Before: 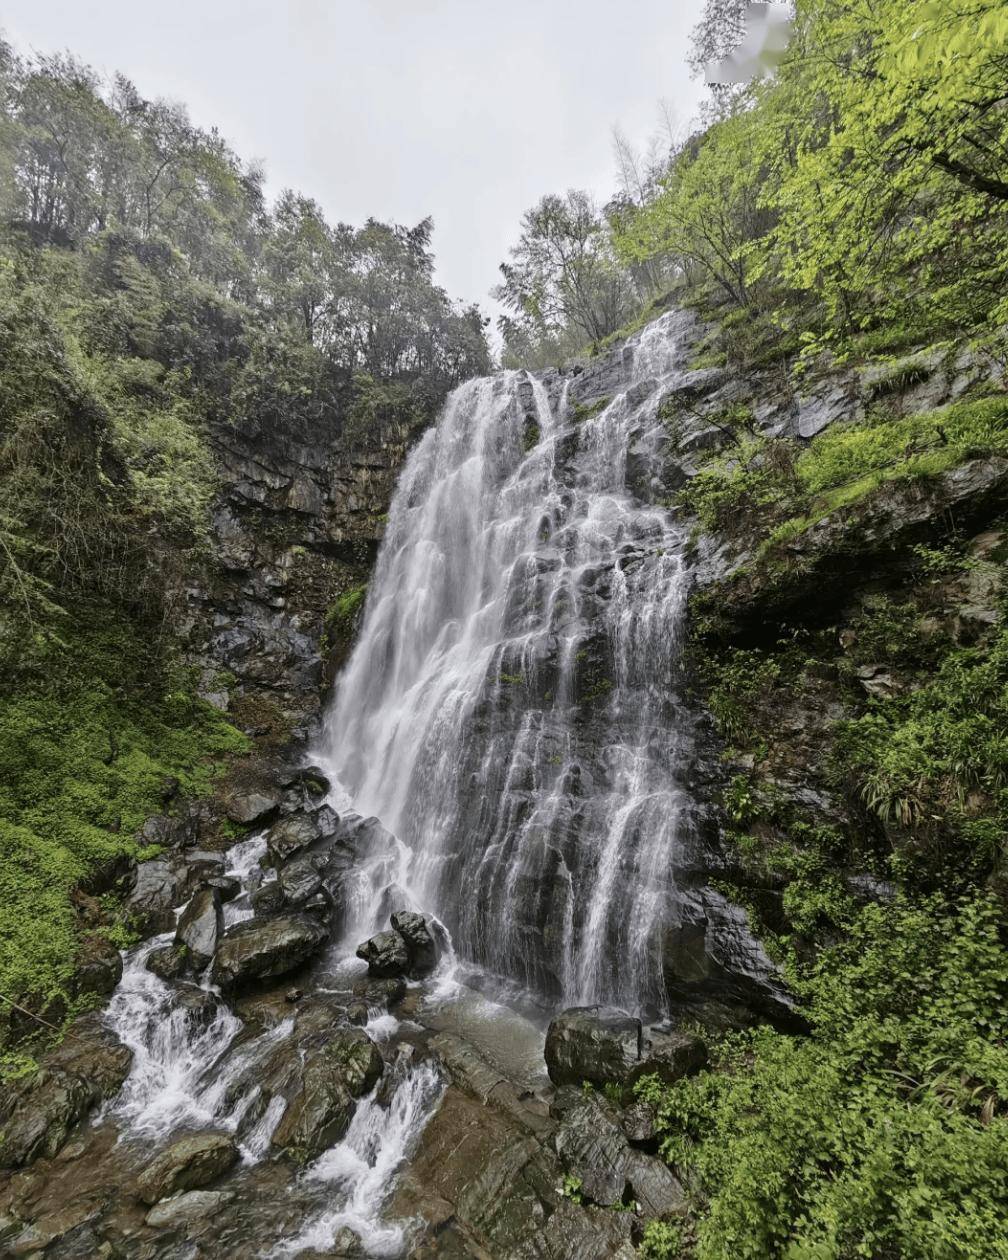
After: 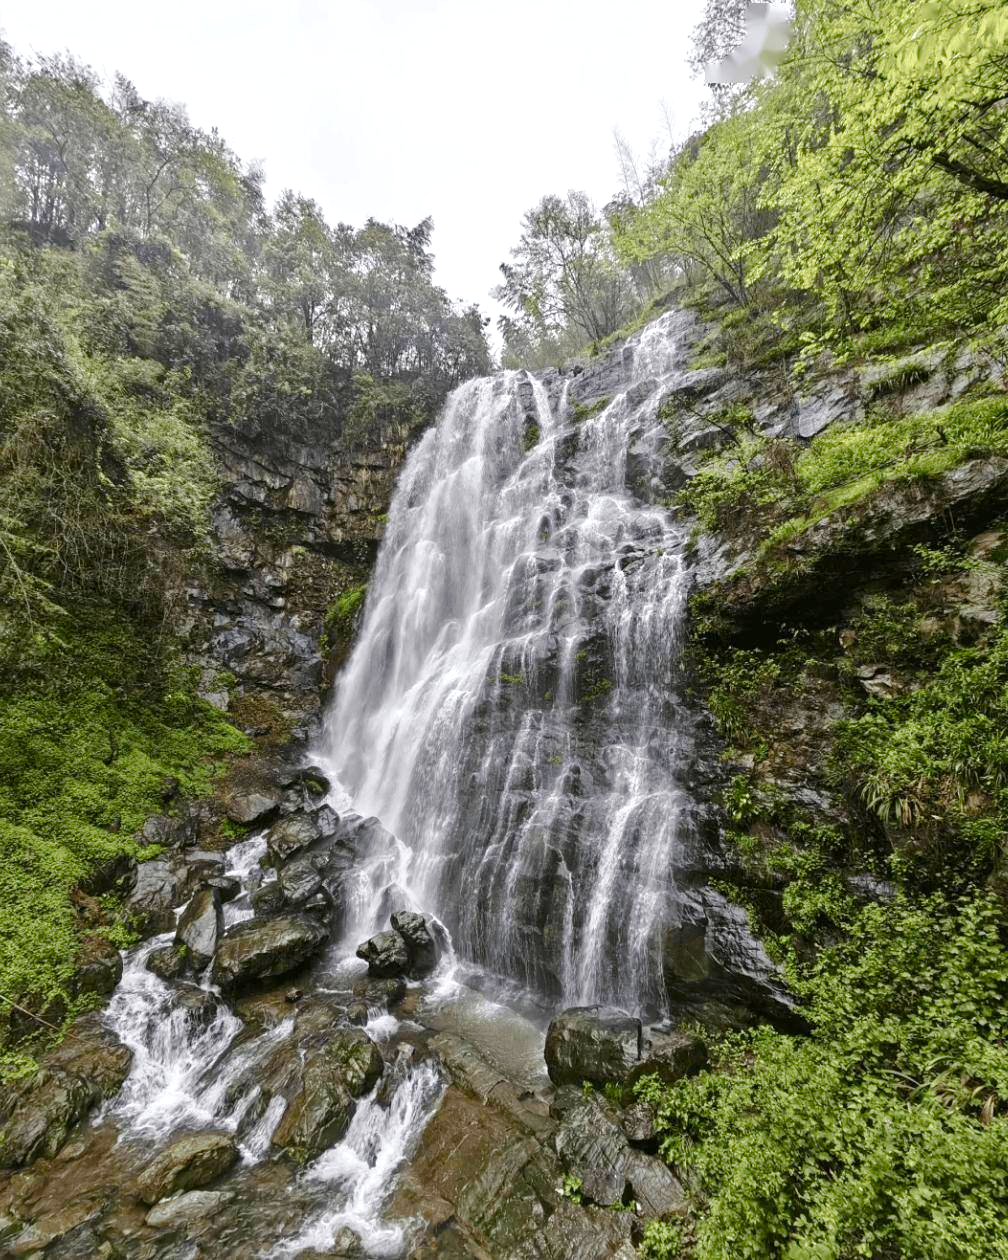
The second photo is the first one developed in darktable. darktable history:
color balance rgb: perceptual saturation grading › global saturation 20%, perceptual saturation grading › highlights -50%, perceptual saturation grading › shadows 30%, perceptual brilliance grading › global brilliance 10%, perceptual brilliance grading › shadows 15%
grain: coarseness 0.81 ISO, strength 1.34%, mid-tones bias 0%
